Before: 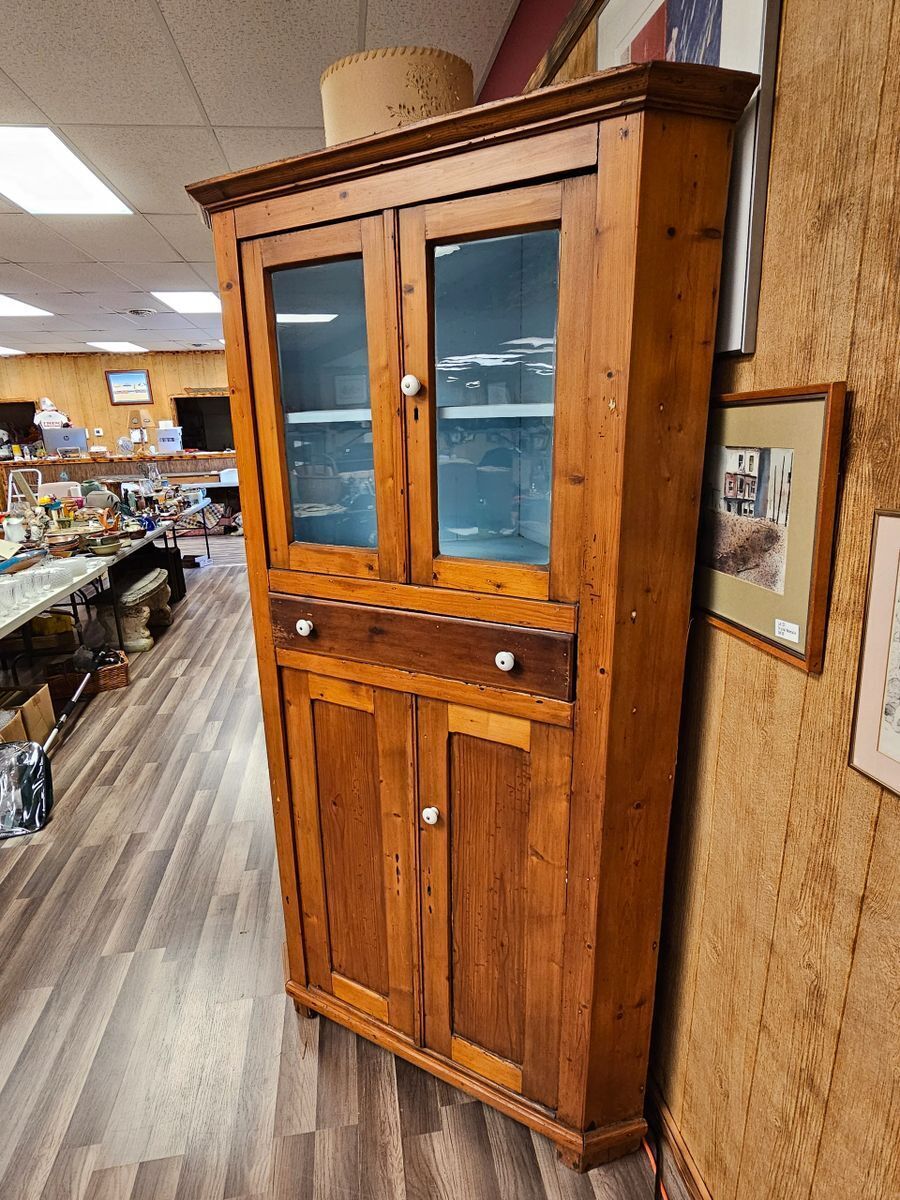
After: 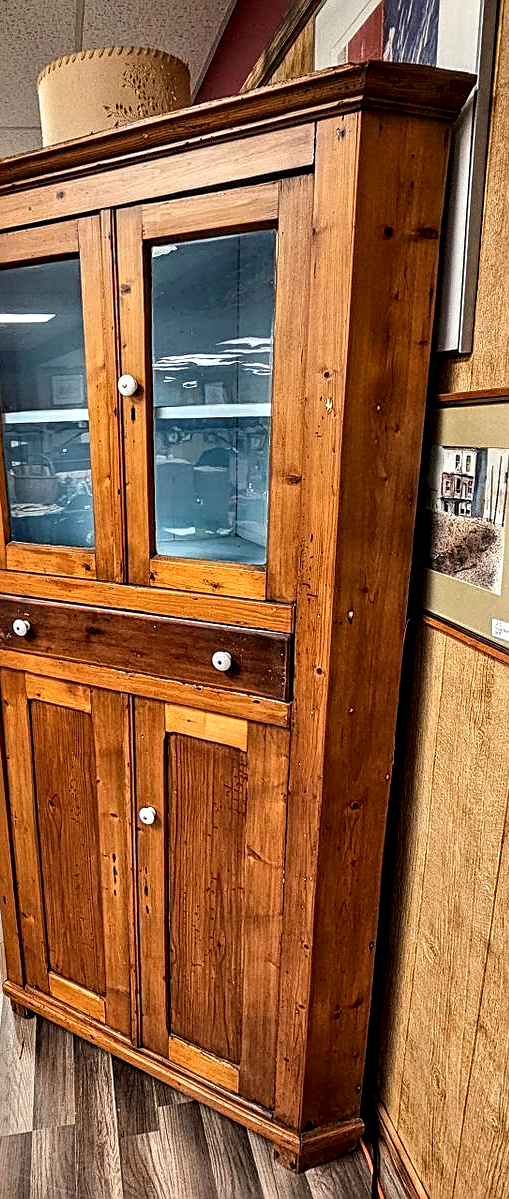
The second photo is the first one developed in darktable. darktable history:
sharpen: on, module defaults
exposure: exposure 0.15 EV, compensate highlight preservation false
local contrast: highlights 65%, shadows 54%, detail 169%, midtone range 0.514
white balance: red 1, blue 1
crop: left 31.458%, top 0%, right 11.876%
